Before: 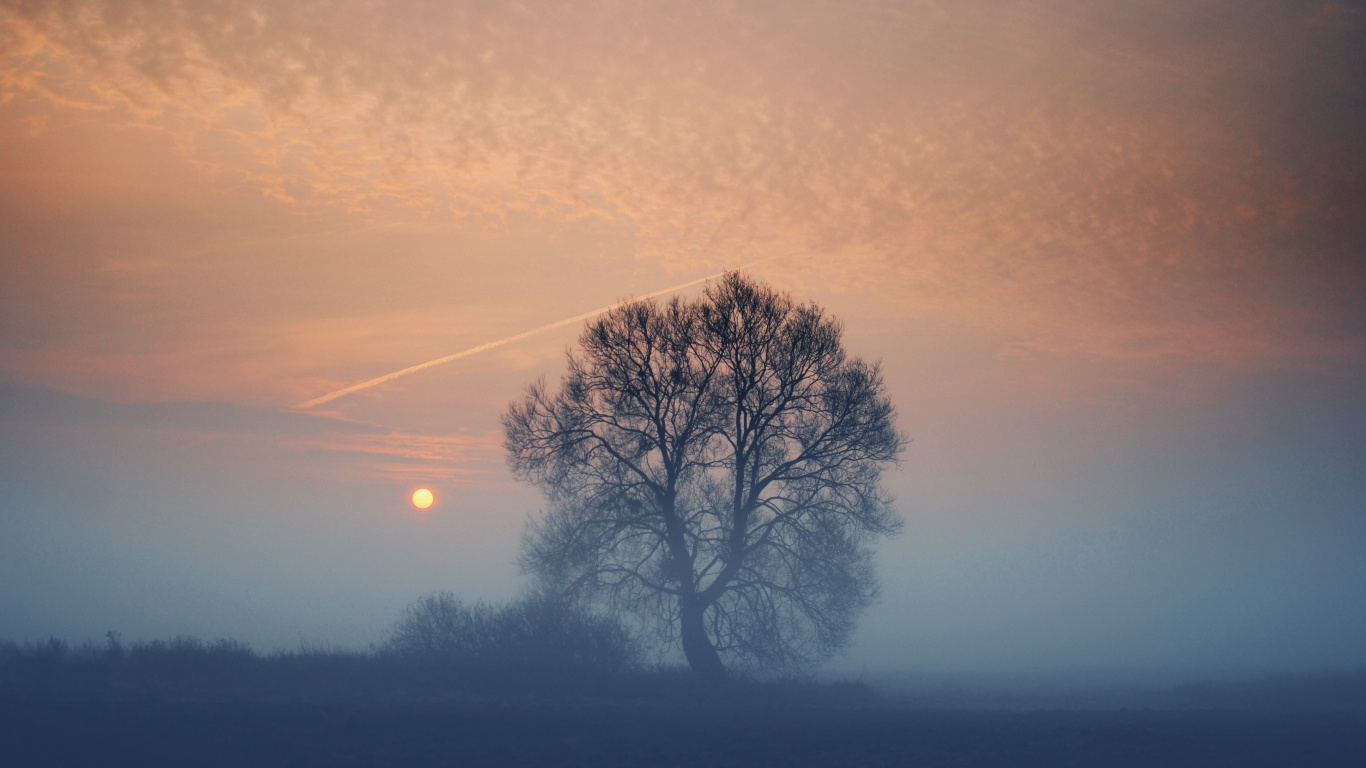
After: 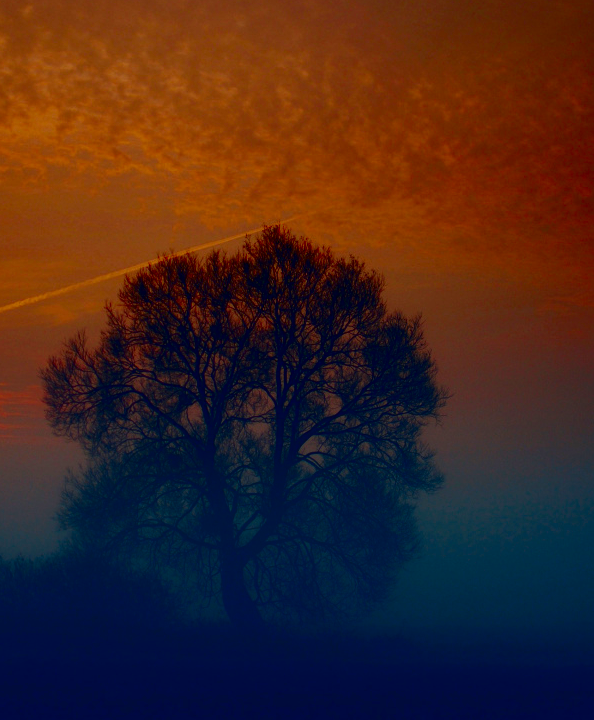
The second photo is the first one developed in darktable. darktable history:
crop: left 33.73%, top 5.936%, right 22.75%
color zones: curves: ch1 [(0, 0.513) (0.143, 0.524) (0.286, 0.511) (0.429, 0.506) (0.571, 0.503) (0.714, 0.503) (0.857, 0.508) (1, 0.513)], mix -63.82%
contrast brightness saturation: brightness -0.989, saturation 0.993
